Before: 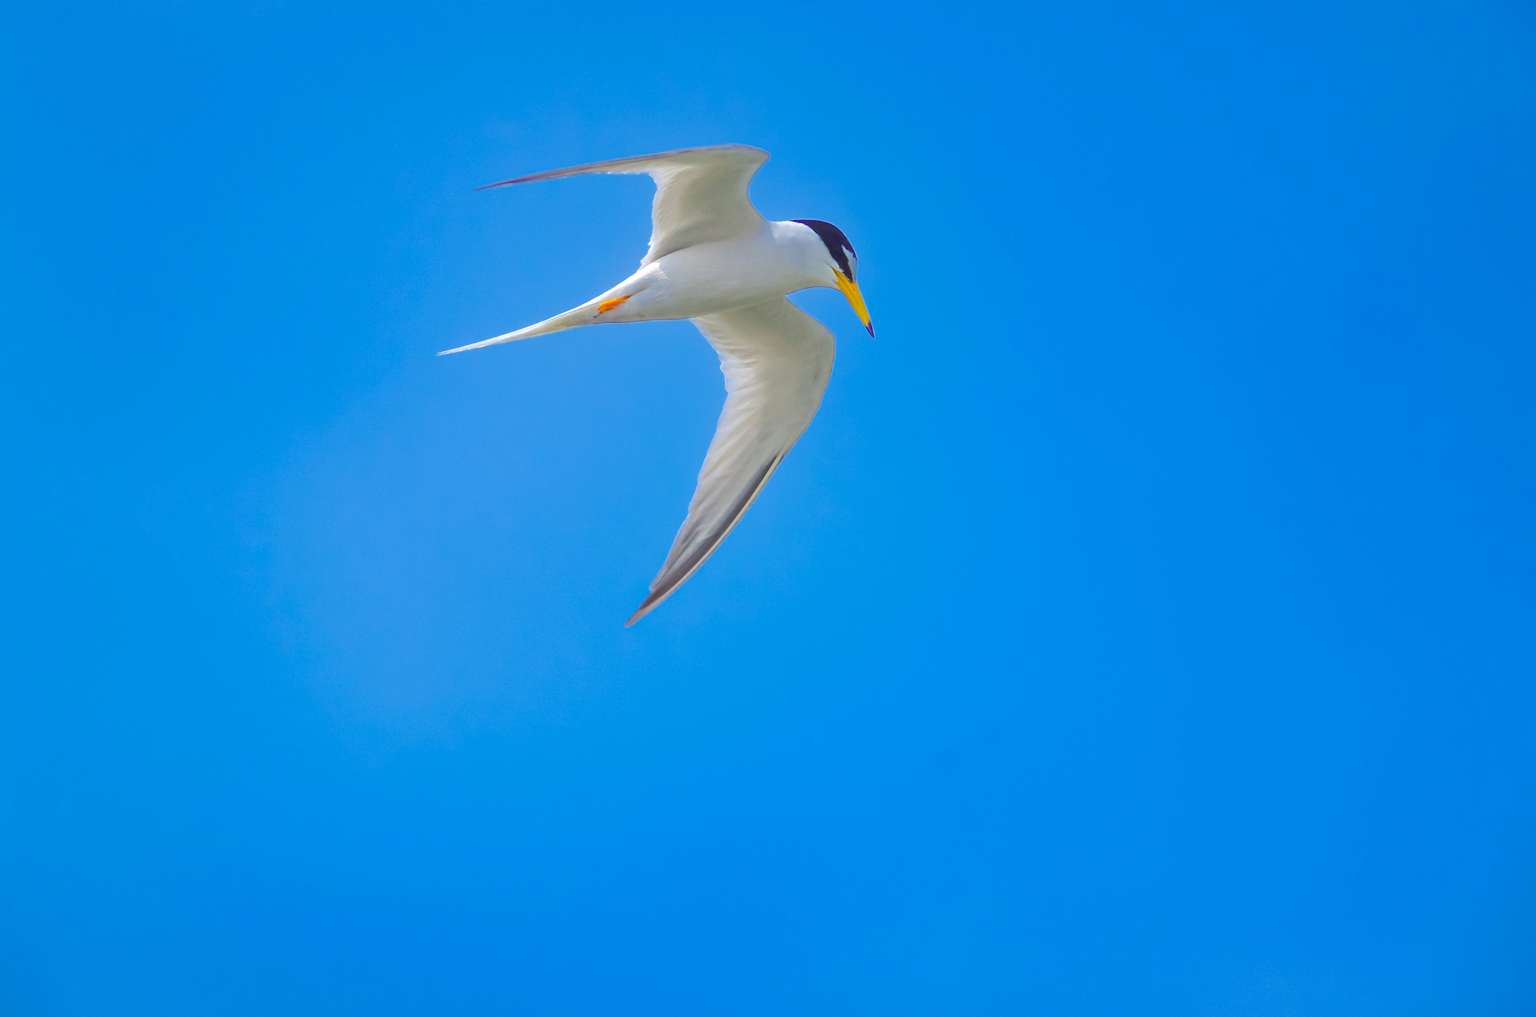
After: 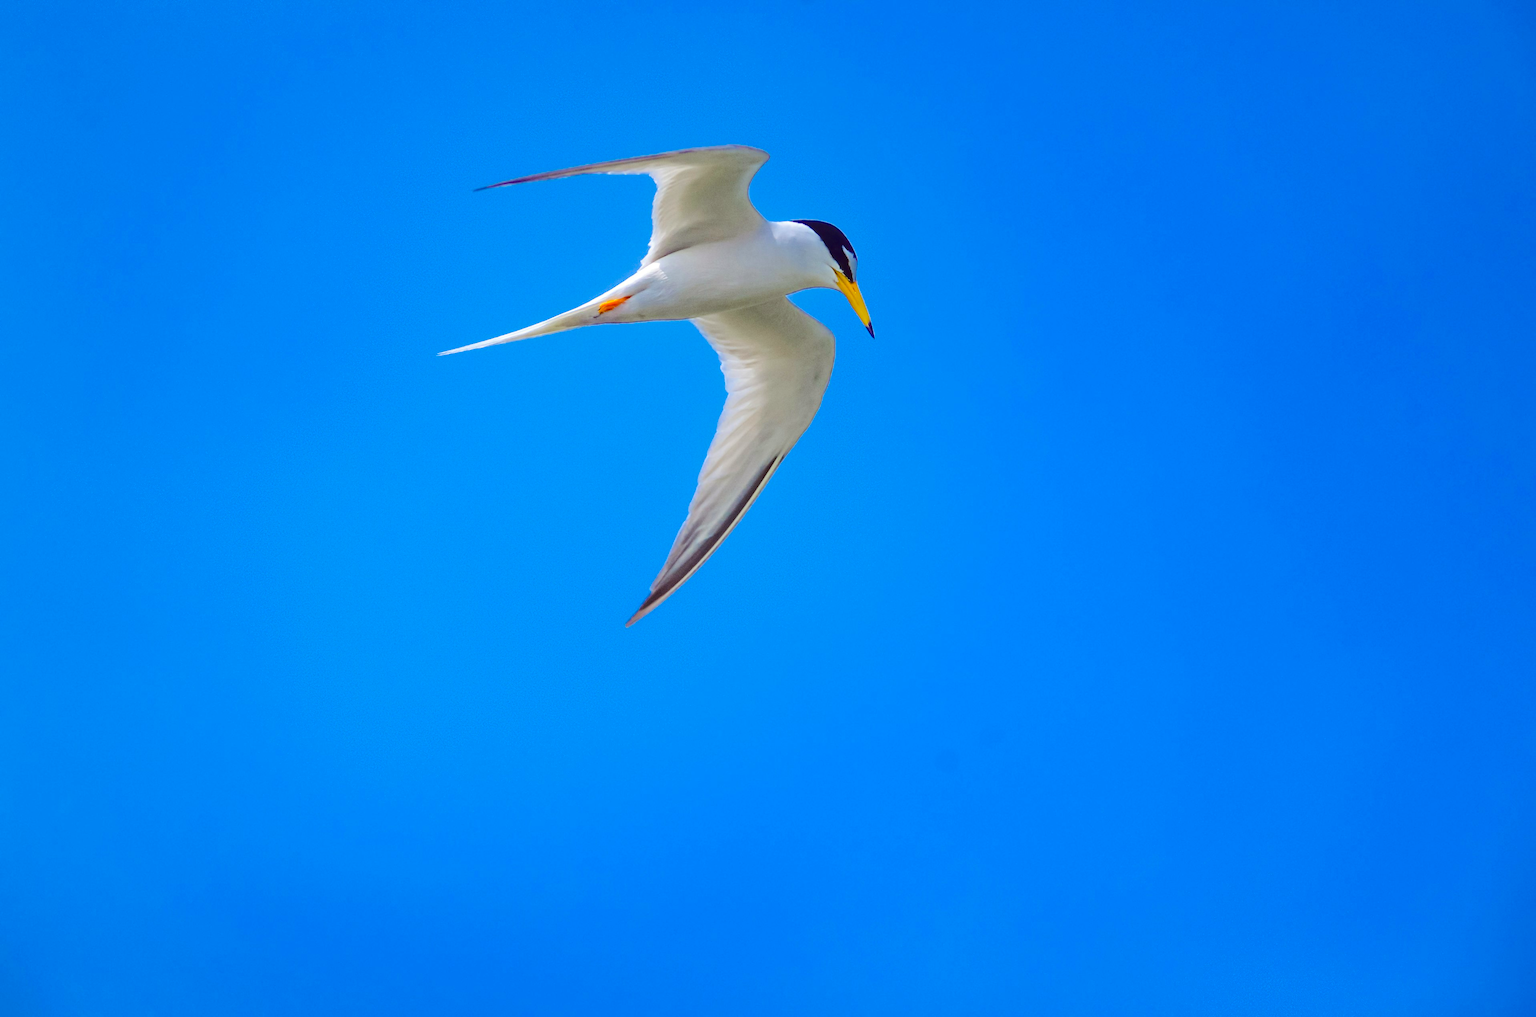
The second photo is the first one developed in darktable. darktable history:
color balance rgb: shadows lift › chroma 4.358%, shadows lift › hue 25.78°, global offset › luminance 0.266%, global offset › hue 169.52°, perceptual saturation grading › global saturation 1.975%, perceptual saturation grading › highlights -2.924%, perceptual saturation grading › mid-tones 4.194%, perceptual saturation grading › shadows 7.571%, perceptual brilliance grading › mid-tones 10.137%, perceptual brilliance grading › shadows 14.554%
contrast brightness saturation: contrast 0.241, brightness -0.239, saturation 0.142
